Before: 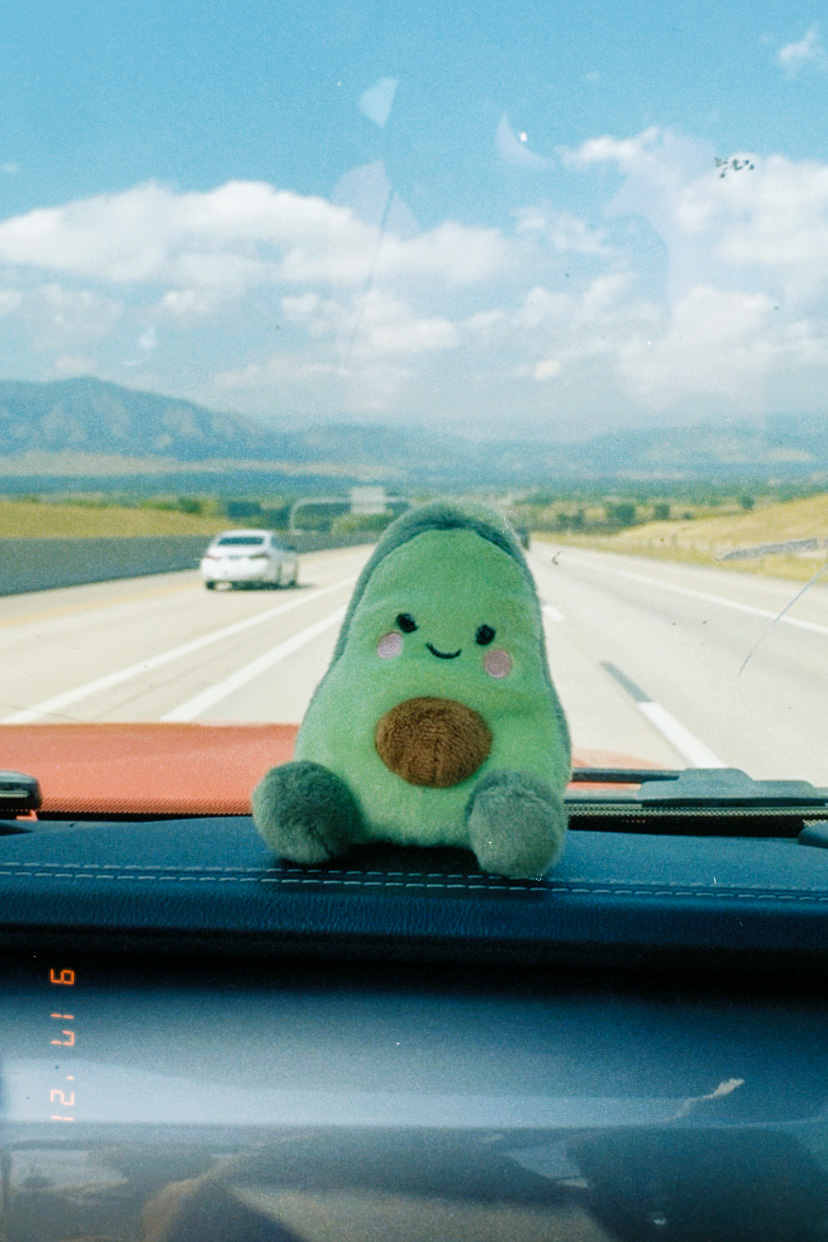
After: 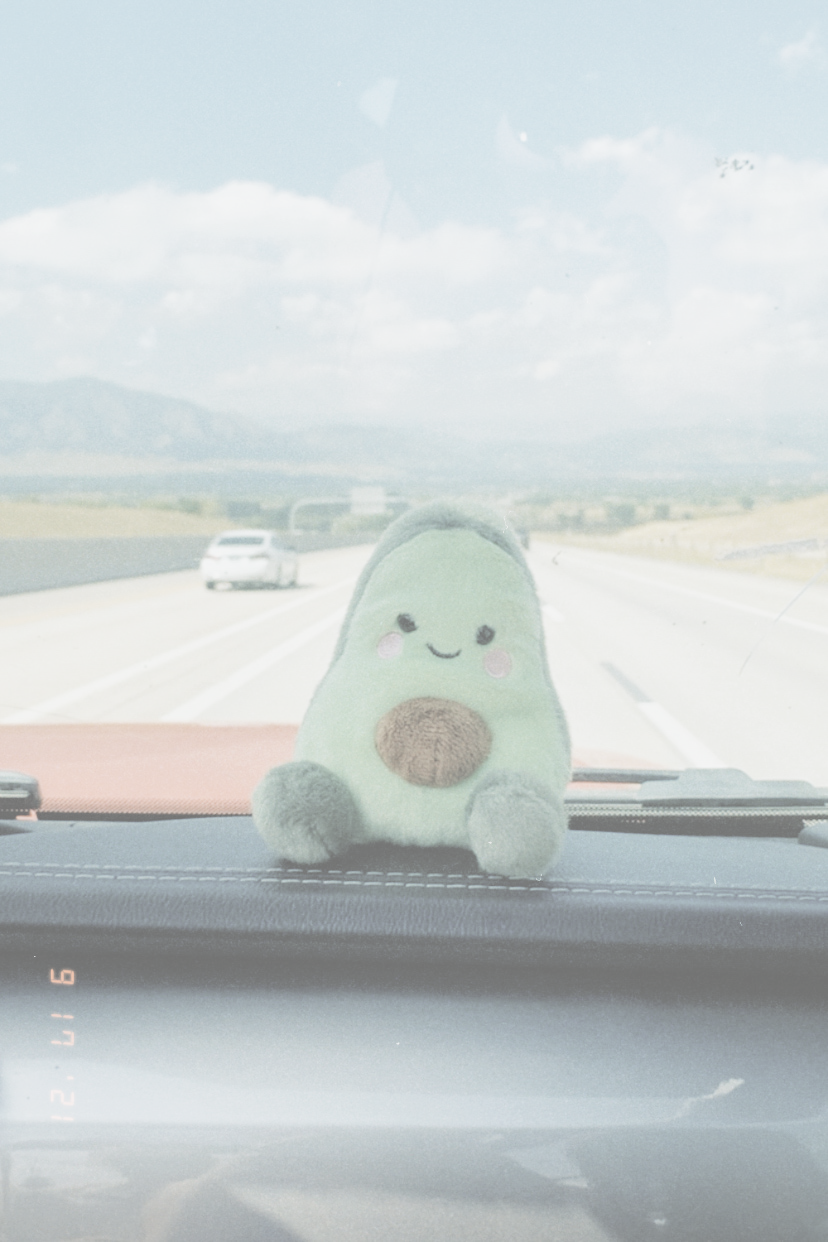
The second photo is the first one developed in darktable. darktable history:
exposure: black level correction 0, exposure 0.5 EV, compensate highlight preservation false
contrast brightness saturation: contrast -0.32, brightness 0.75, saturation -0.78
